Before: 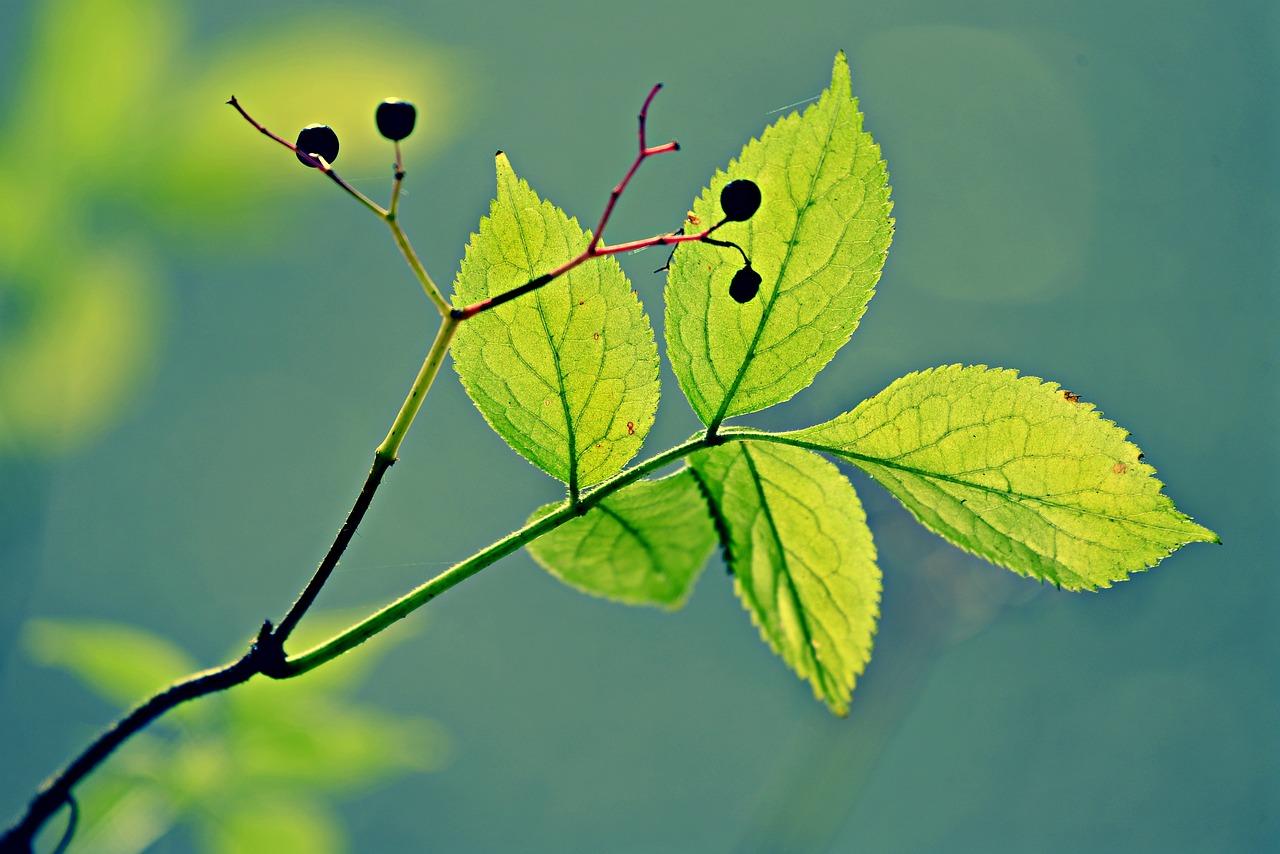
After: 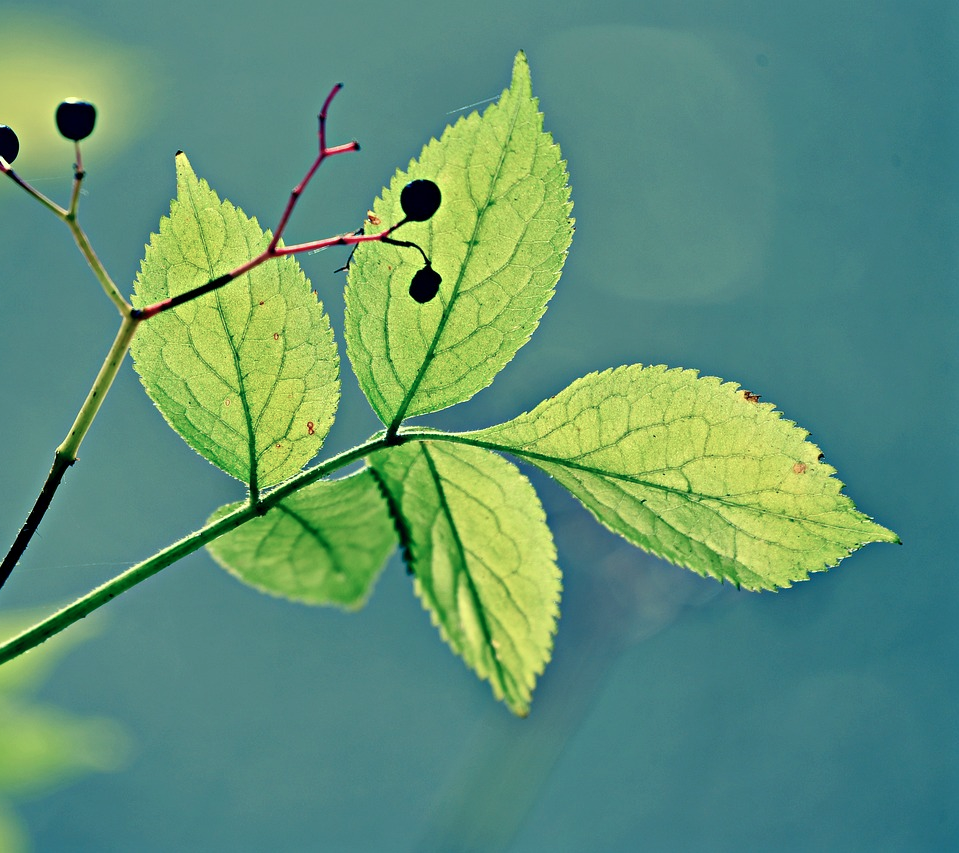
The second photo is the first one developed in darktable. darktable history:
contrast brightness saturation: saturation -0.065
color correction: highlights a* -2.09, highlights b* -18.14
crop and rotate: left 25.077%
local contrast: mode bilateral grid, contrast 19, coarseness 50, detail 119%, midtone range 0.2
shadows and highlights: shadows 25.44, highlights -23.85
